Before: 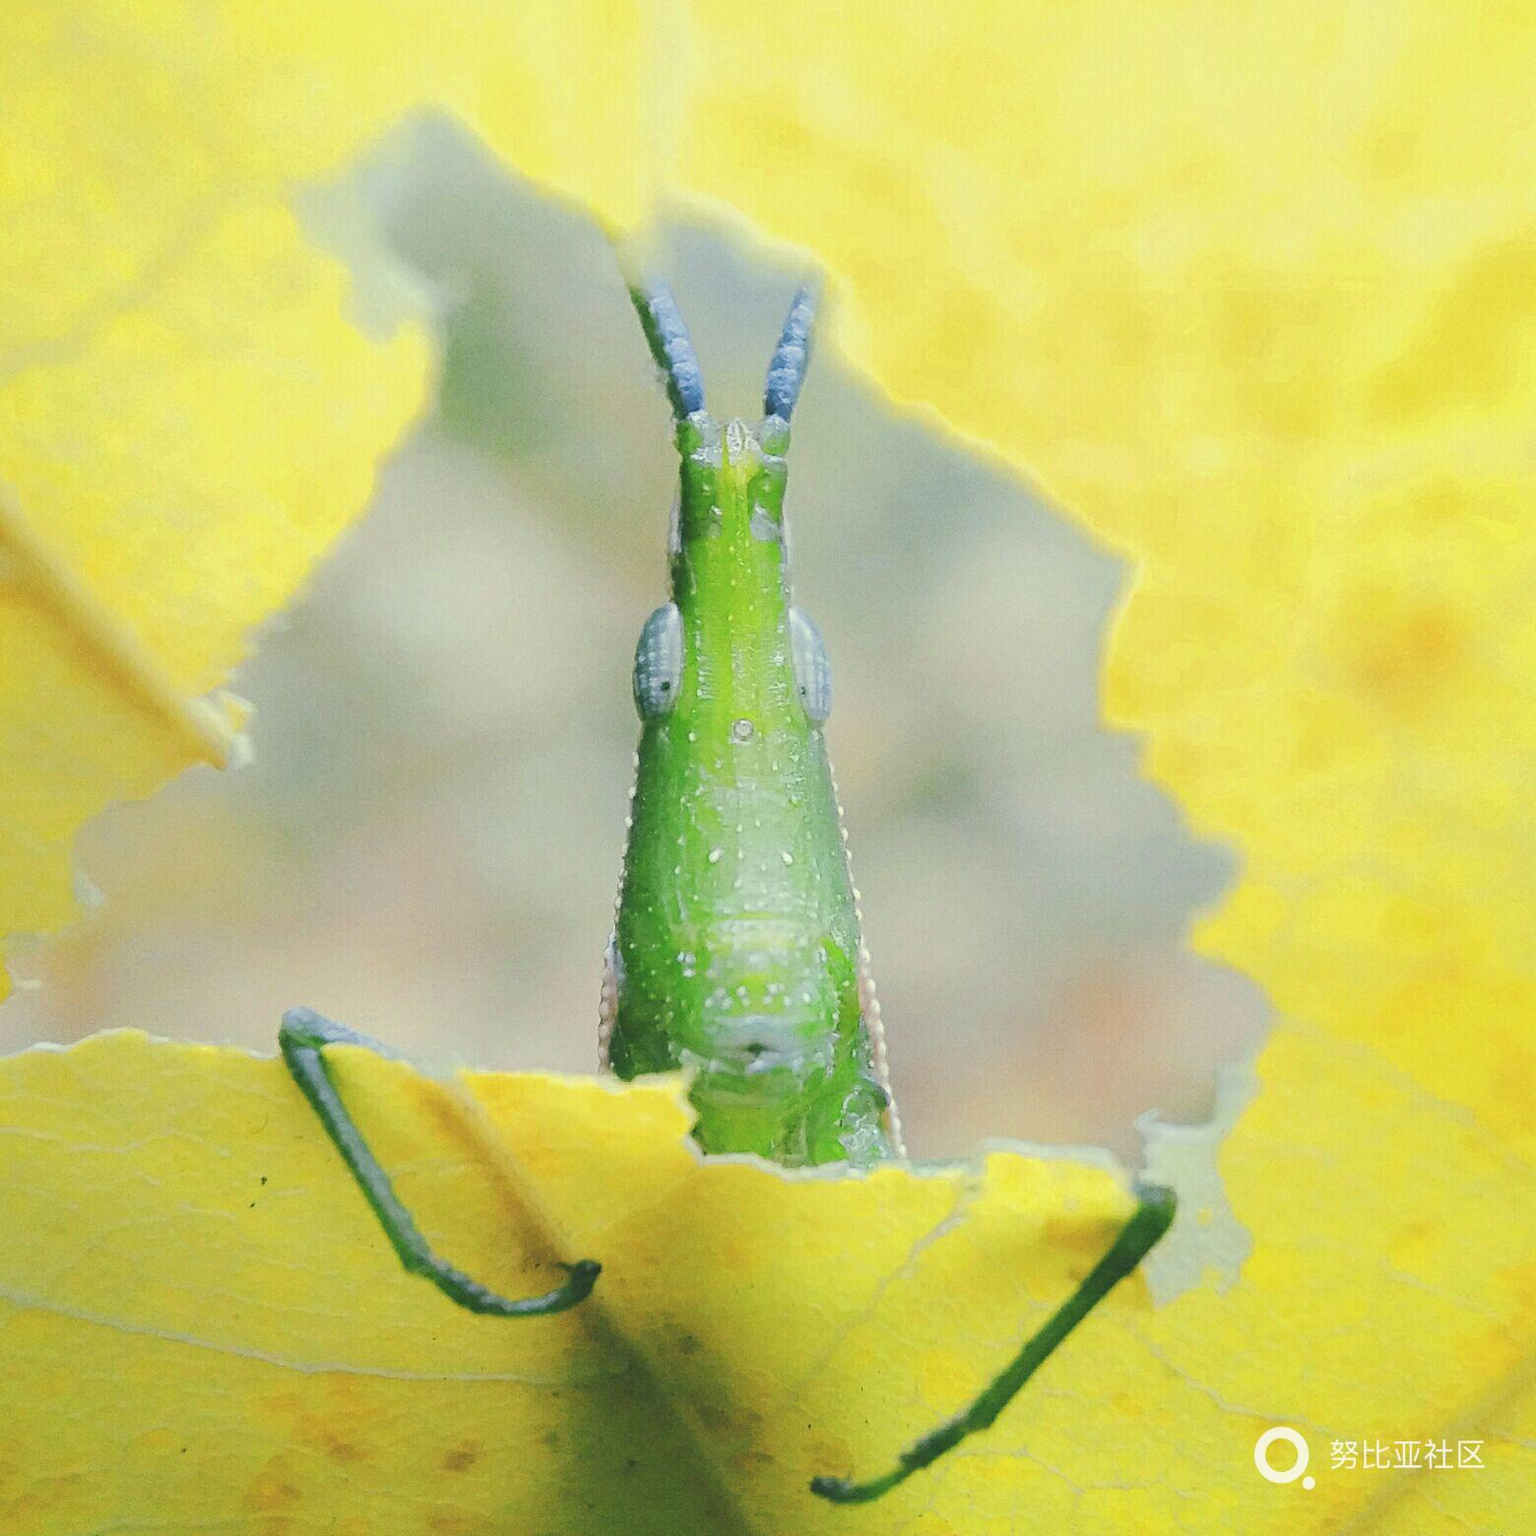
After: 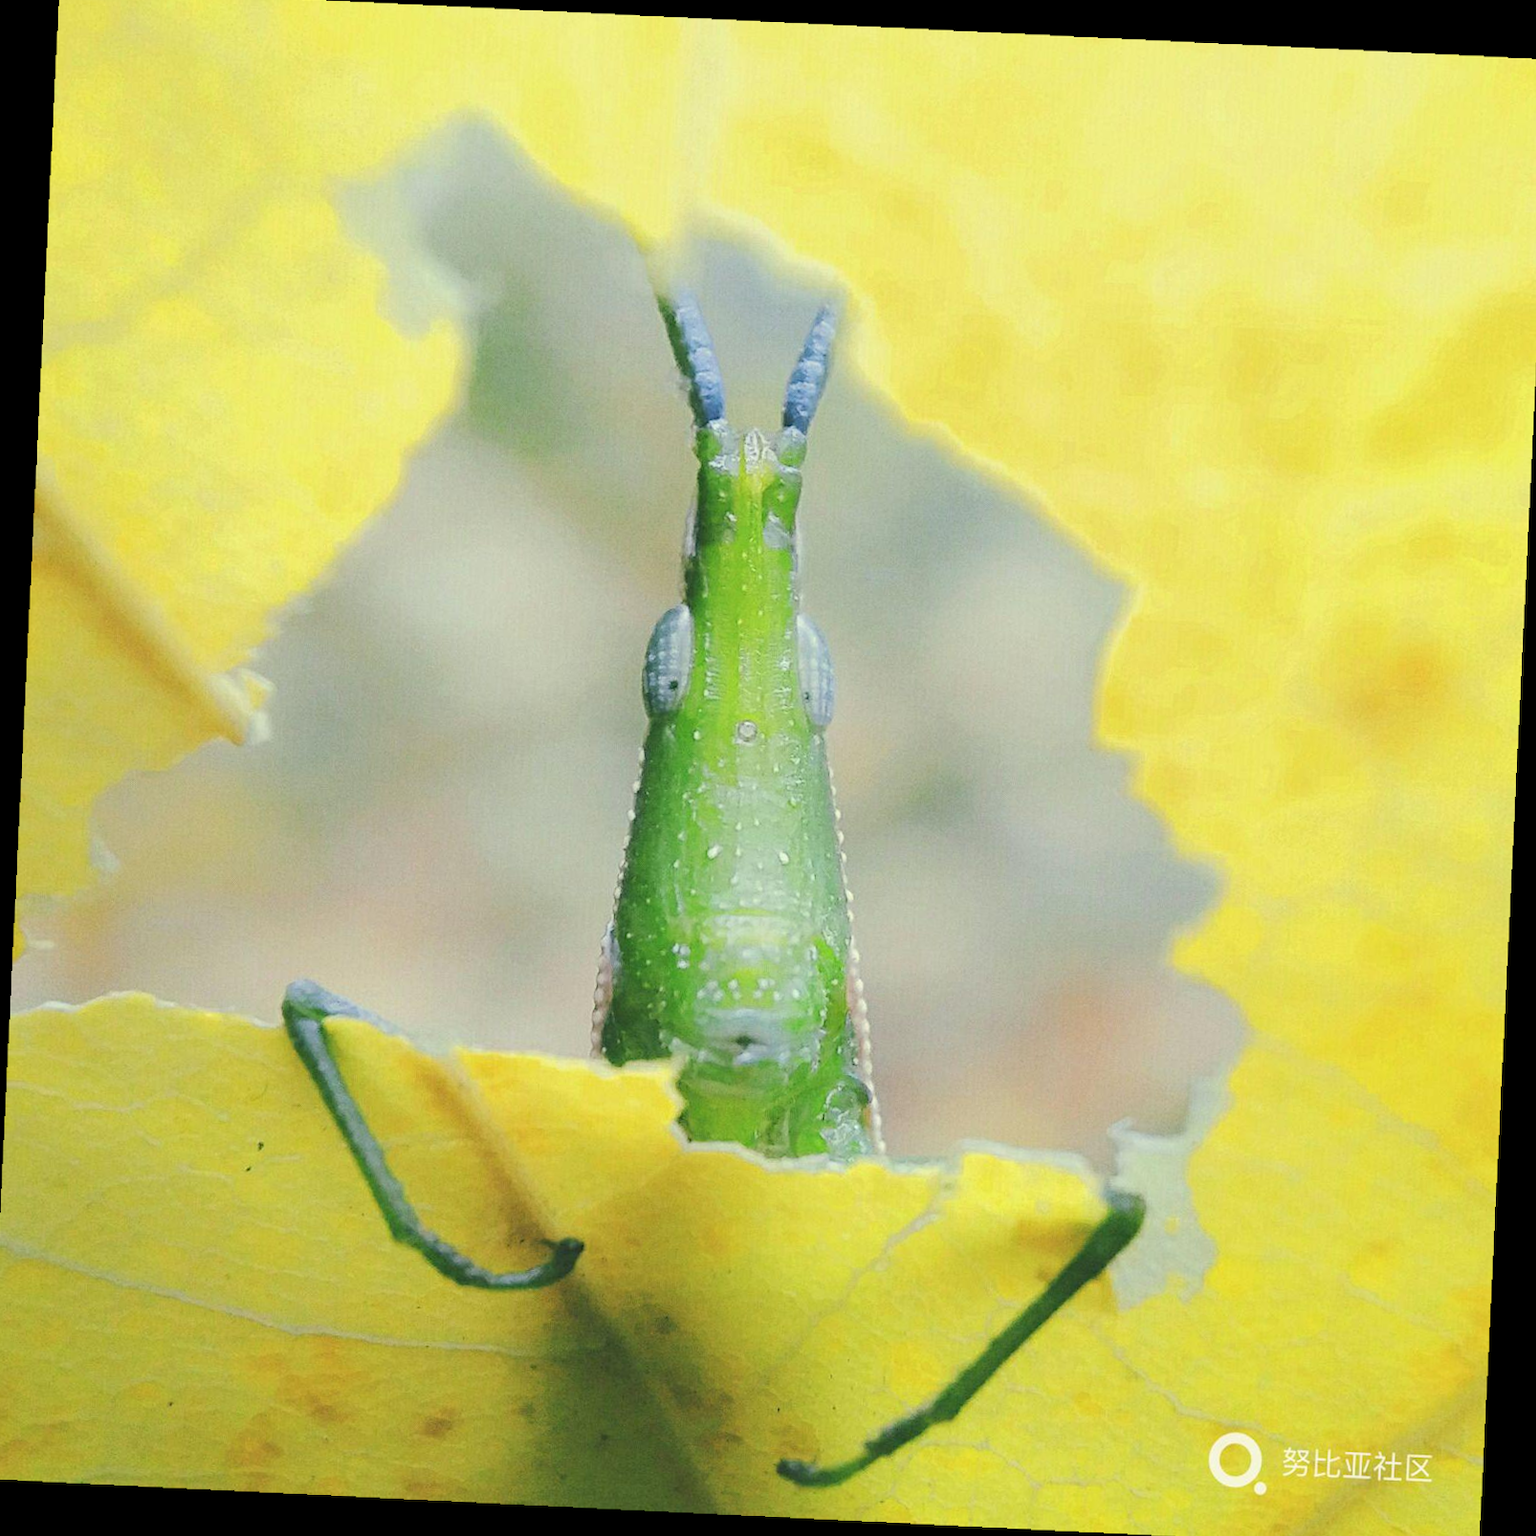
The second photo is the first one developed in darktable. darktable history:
crop and rotate: angle -0.5°
rotate and perspective: rotation 2.27°, automatic cropping off
